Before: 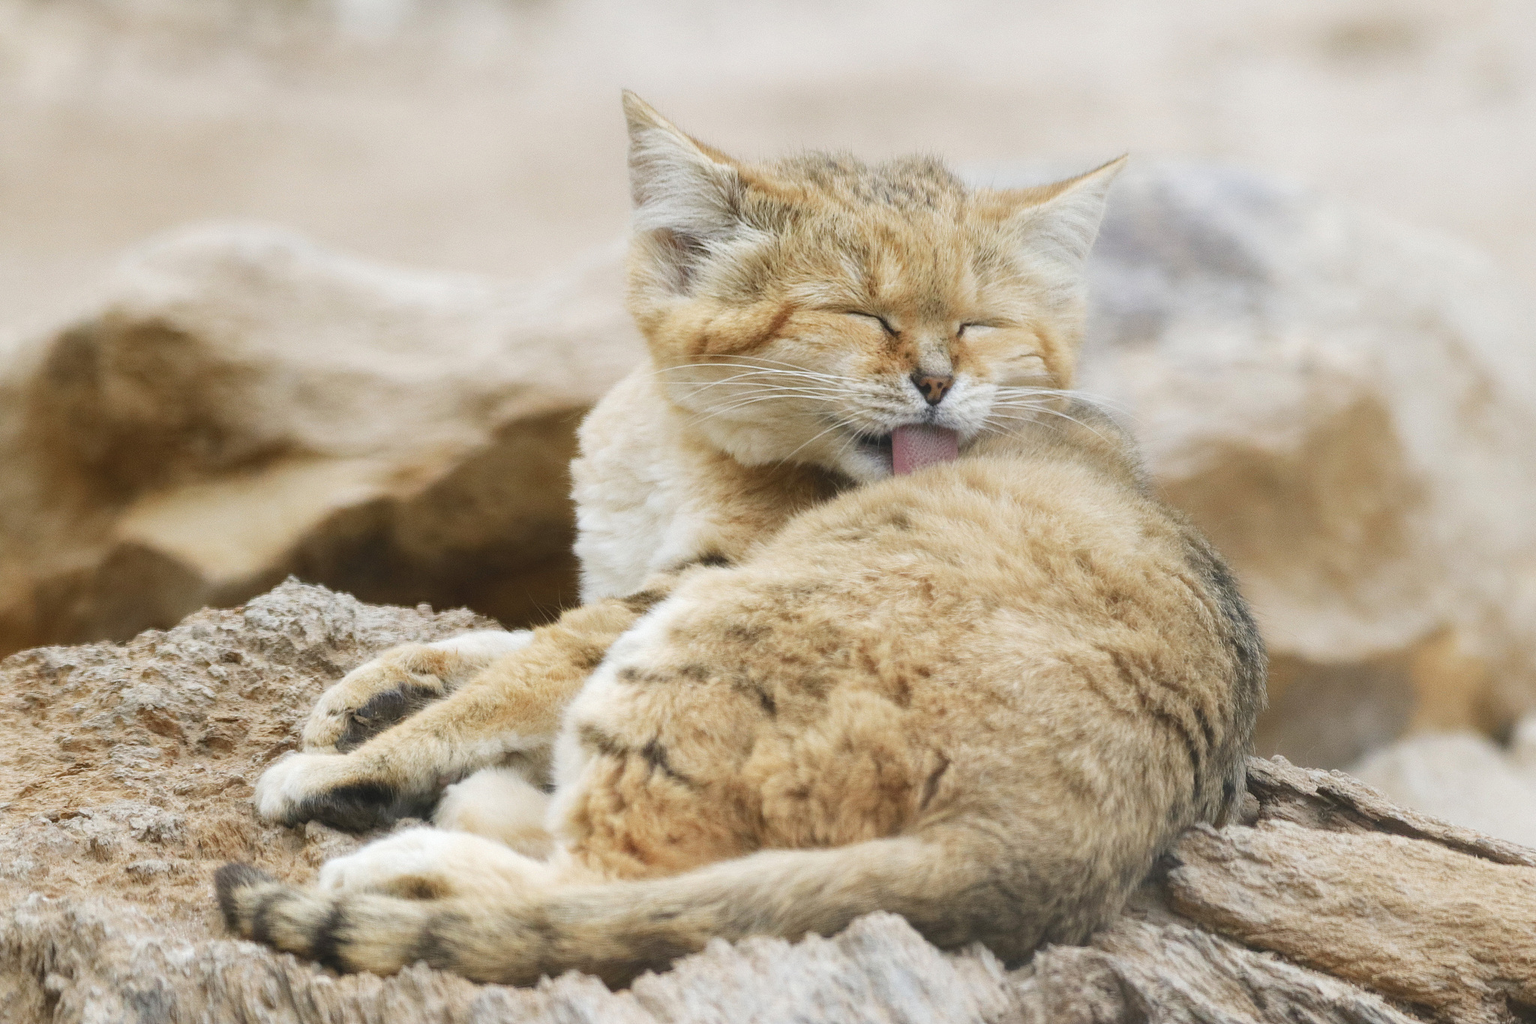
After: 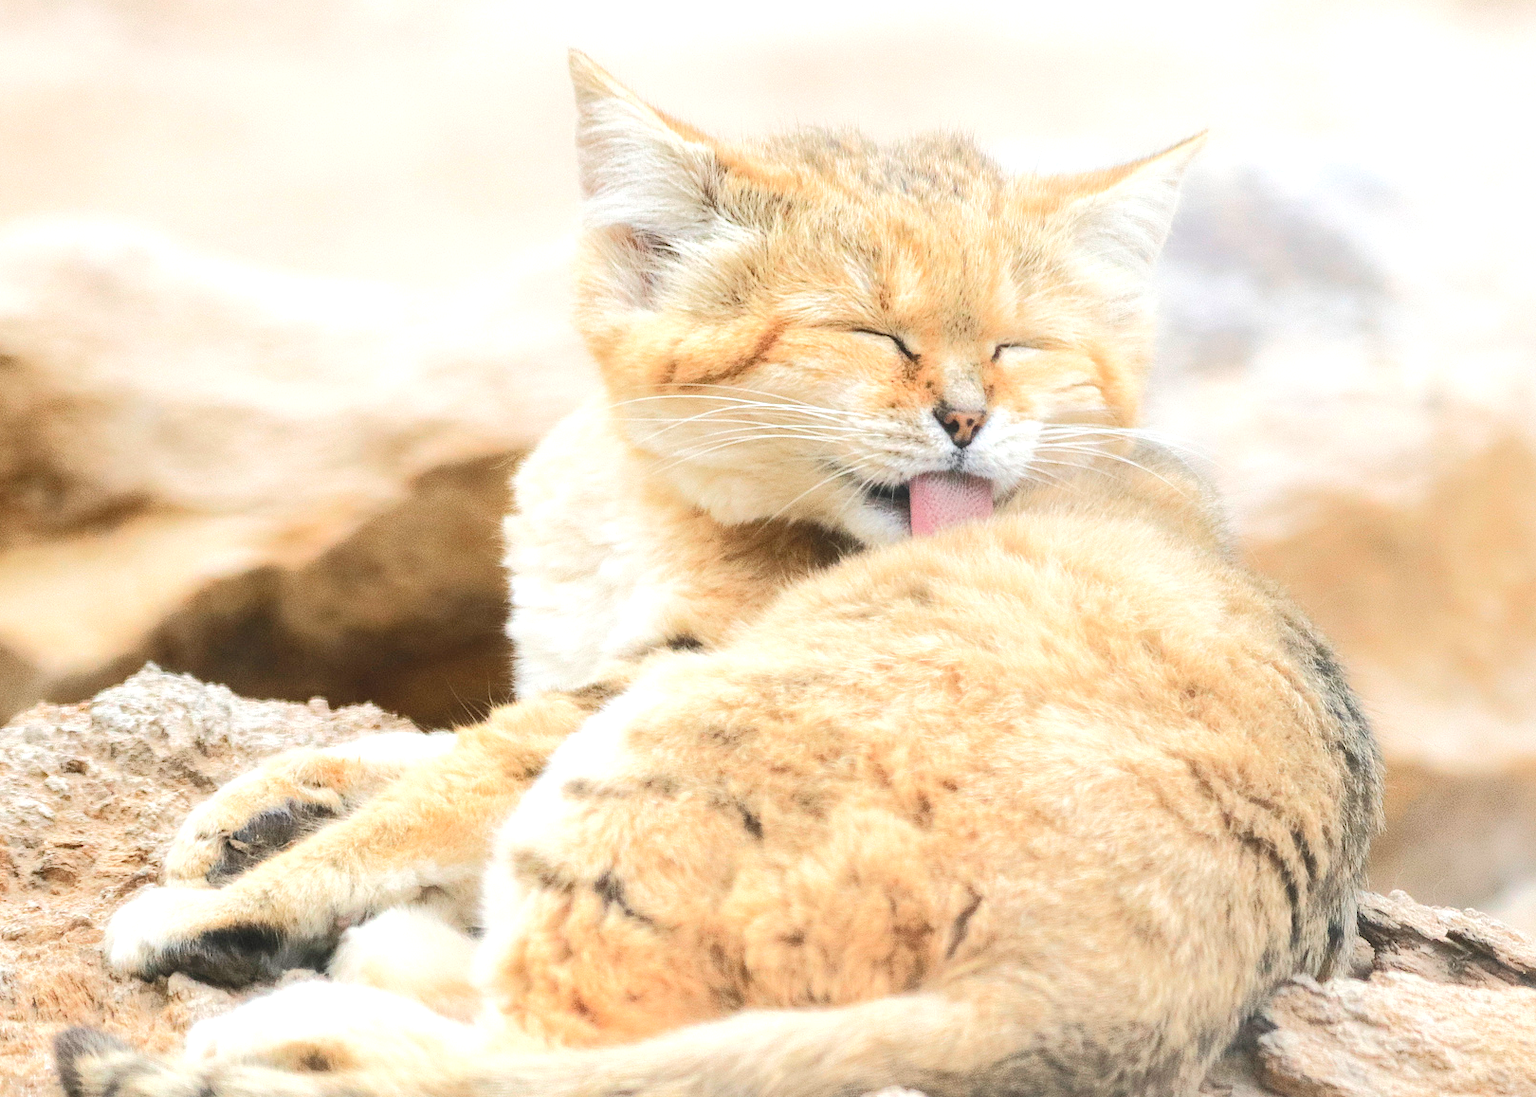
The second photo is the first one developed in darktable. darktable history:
exposure: exposure 0.649 EV, compensate highlight preservation false
crop: left 11.279%, top 5.002%, right 9.575%, bottom 10.234%
tone curve: curves: ch0 [(0, 0) (0.003, 0.006) (0.011, 0.011) (0.025, 0.02) (0.044, 0.032) (0.069, 0.035) (0.1, 0.046) (0.136, 0.063) (0.177, 0.089) (0.224, 0.12) (0.277, 0.16) (0.335, 0.206) (0.399, 0.268) (0.468, 0.359) (0.543, 0.466) (0.623, 0.582) (0.709, 0.722) (0.801, 0.808) (0.898, 0.886) (1, 1)], color space Lab, independent channels, preserve colors none
contrast brightness saturation: brightness 0.285
